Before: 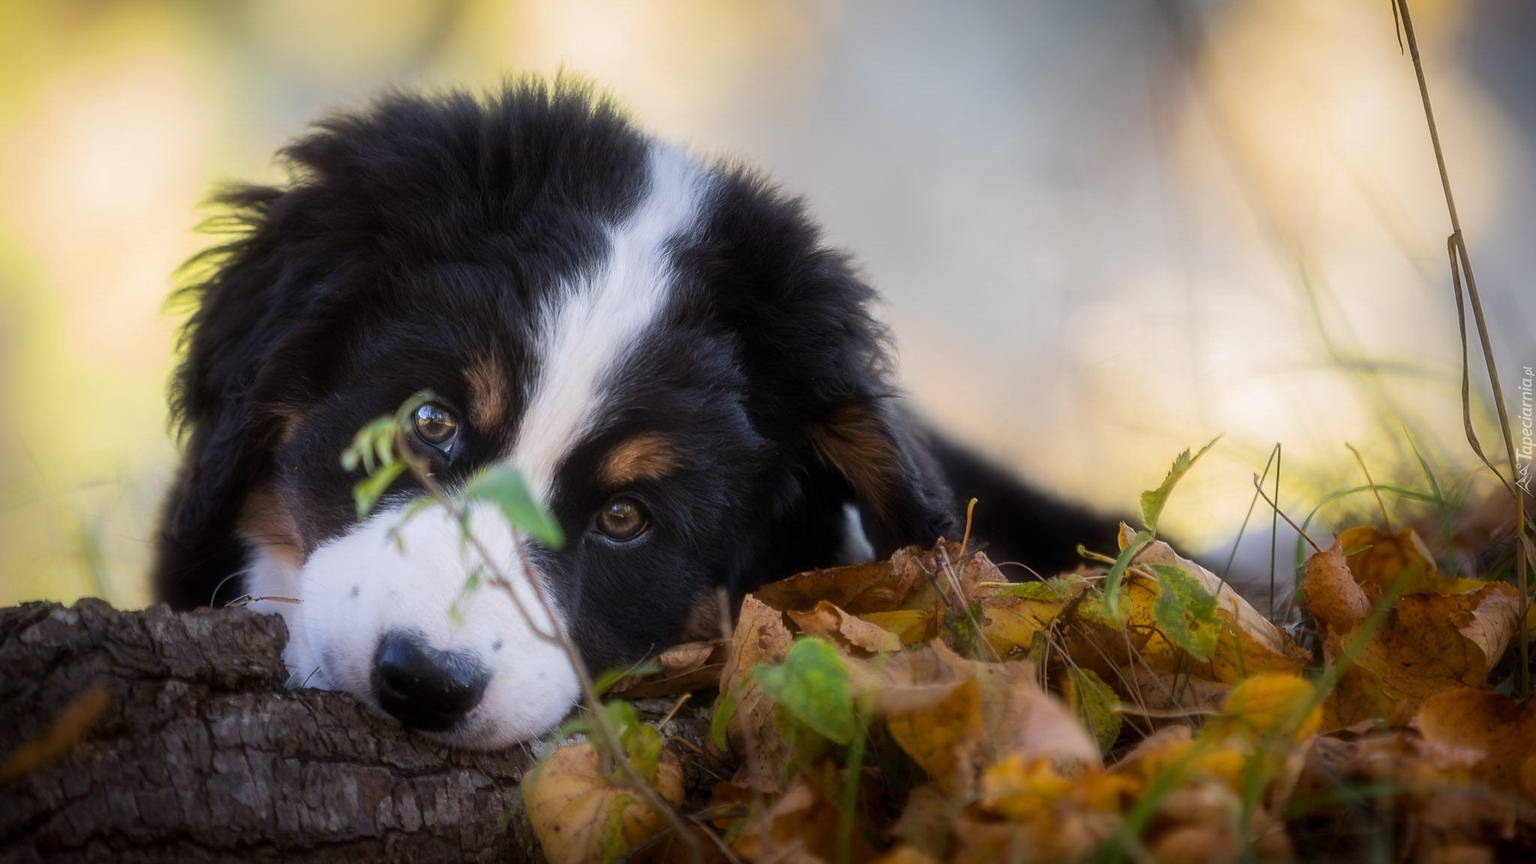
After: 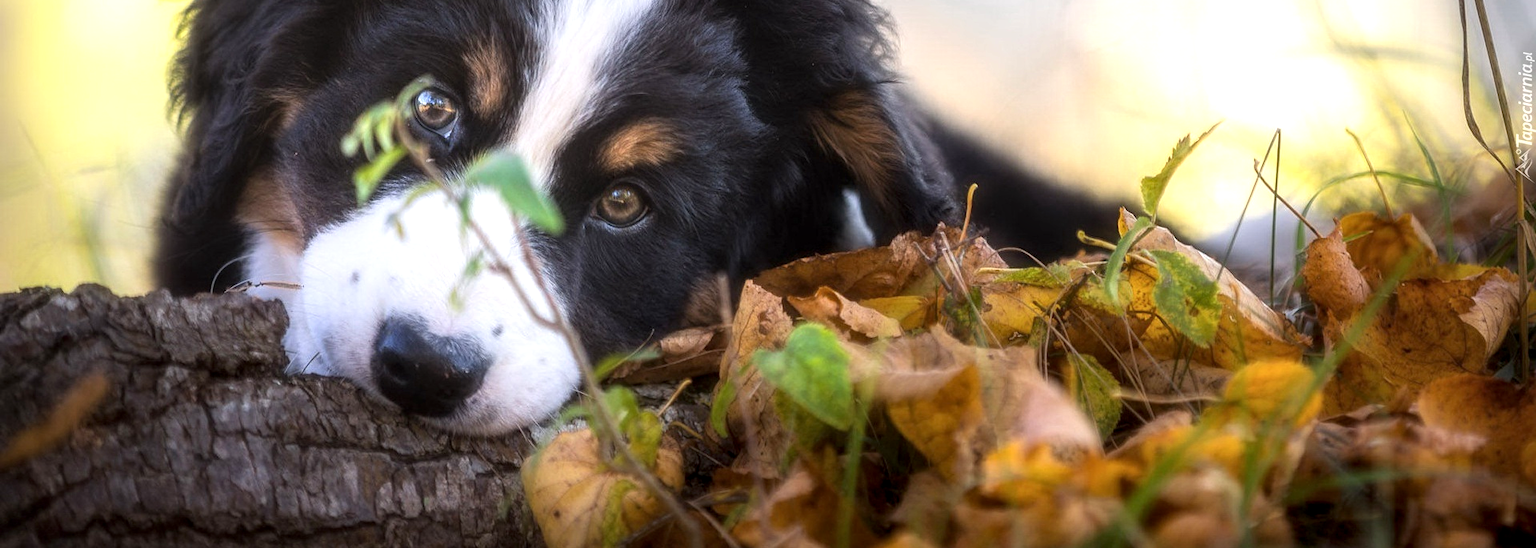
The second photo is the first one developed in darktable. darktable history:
local contrast: on, module defaults
crop and rotate: top 36.428%
exposure: black level correction 0, exposure 0.703 EV, compensate exposure bias true, compensate highlight preservation false
